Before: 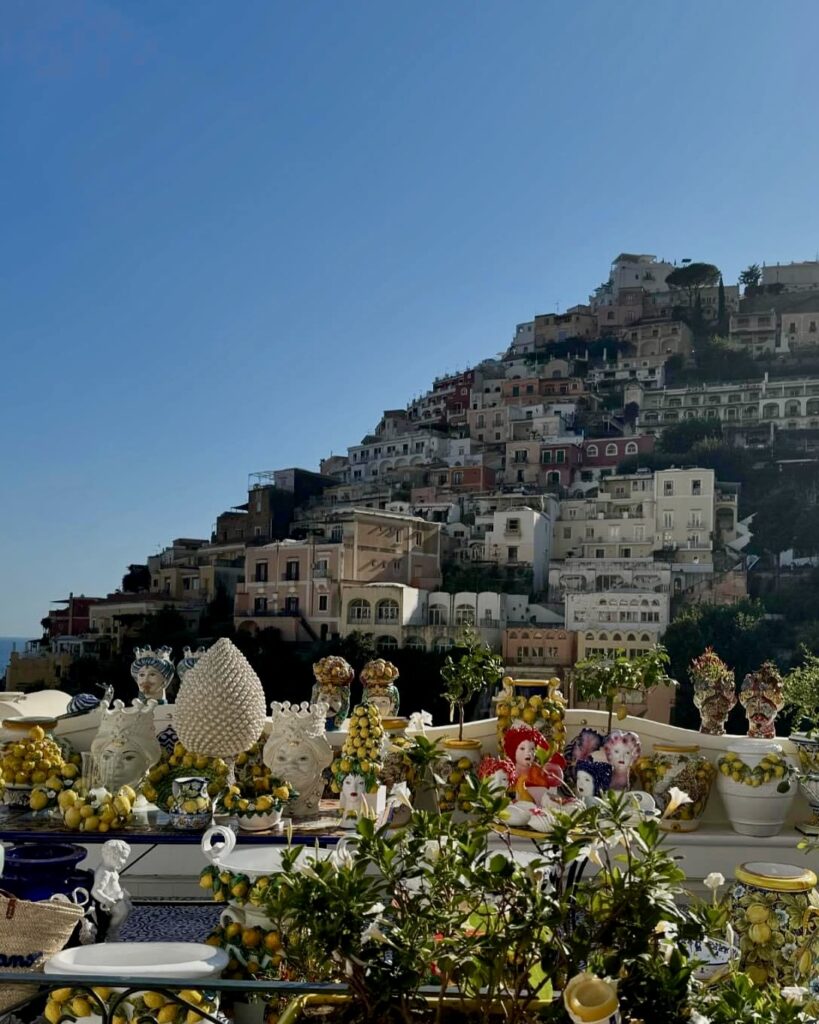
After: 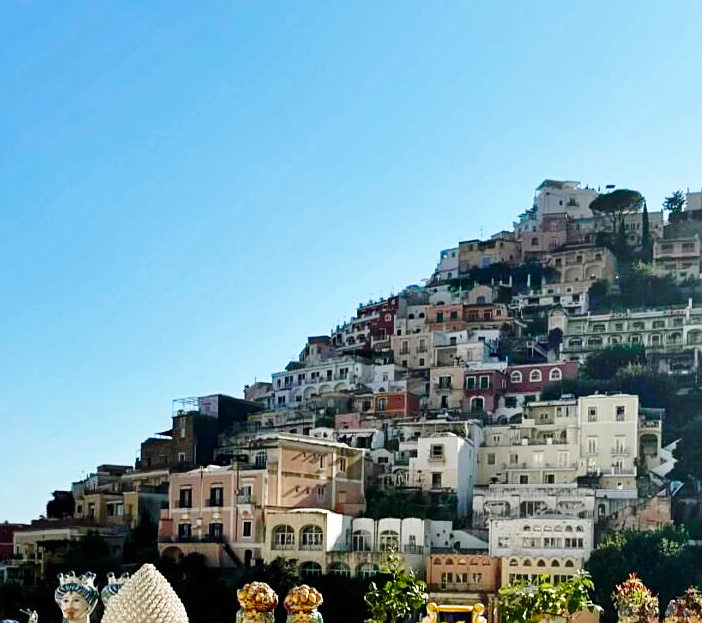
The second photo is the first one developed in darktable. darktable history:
exposure: black level correction 0, exposure 0.498 EV, compensate highlight preservation false
crop and rotate: left 9.344%, top 7.236%, right 4.913%, bottom 31.905%
sharpen: amount 0.215
base curve: curves: ch0 [(0, 0) (0.028, 0.03) (0.121, 0.232) (0.46, 0.748) (0.859, 0.968) (1, 1)], preserve colors none
